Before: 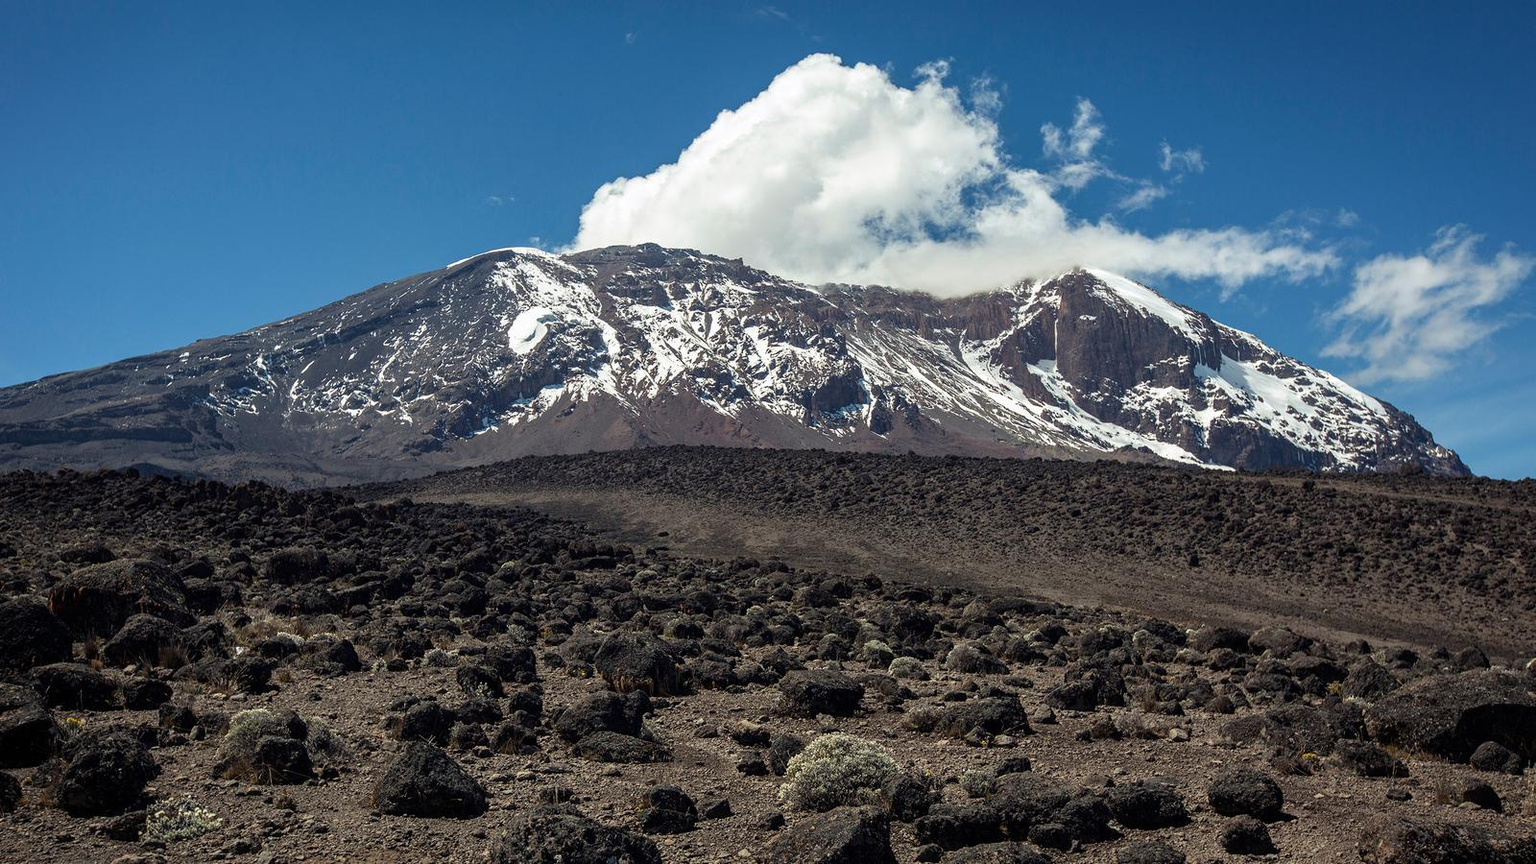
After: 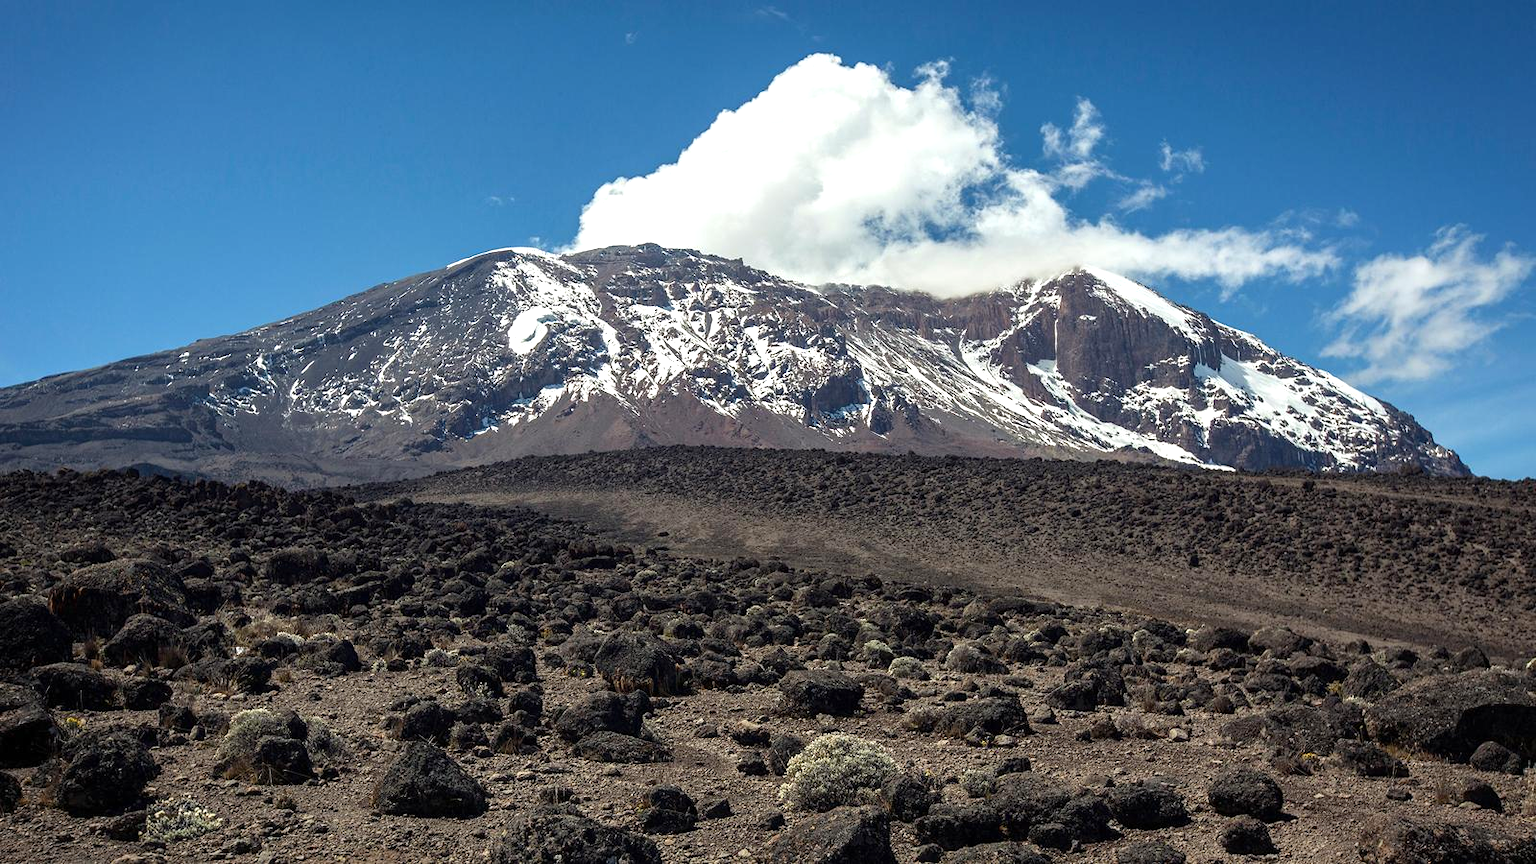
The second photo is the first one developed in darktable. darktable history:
levels: levels [0, 0.498, 1]
exposure: exposure 0.4 EV, compensate highlight preservation false
